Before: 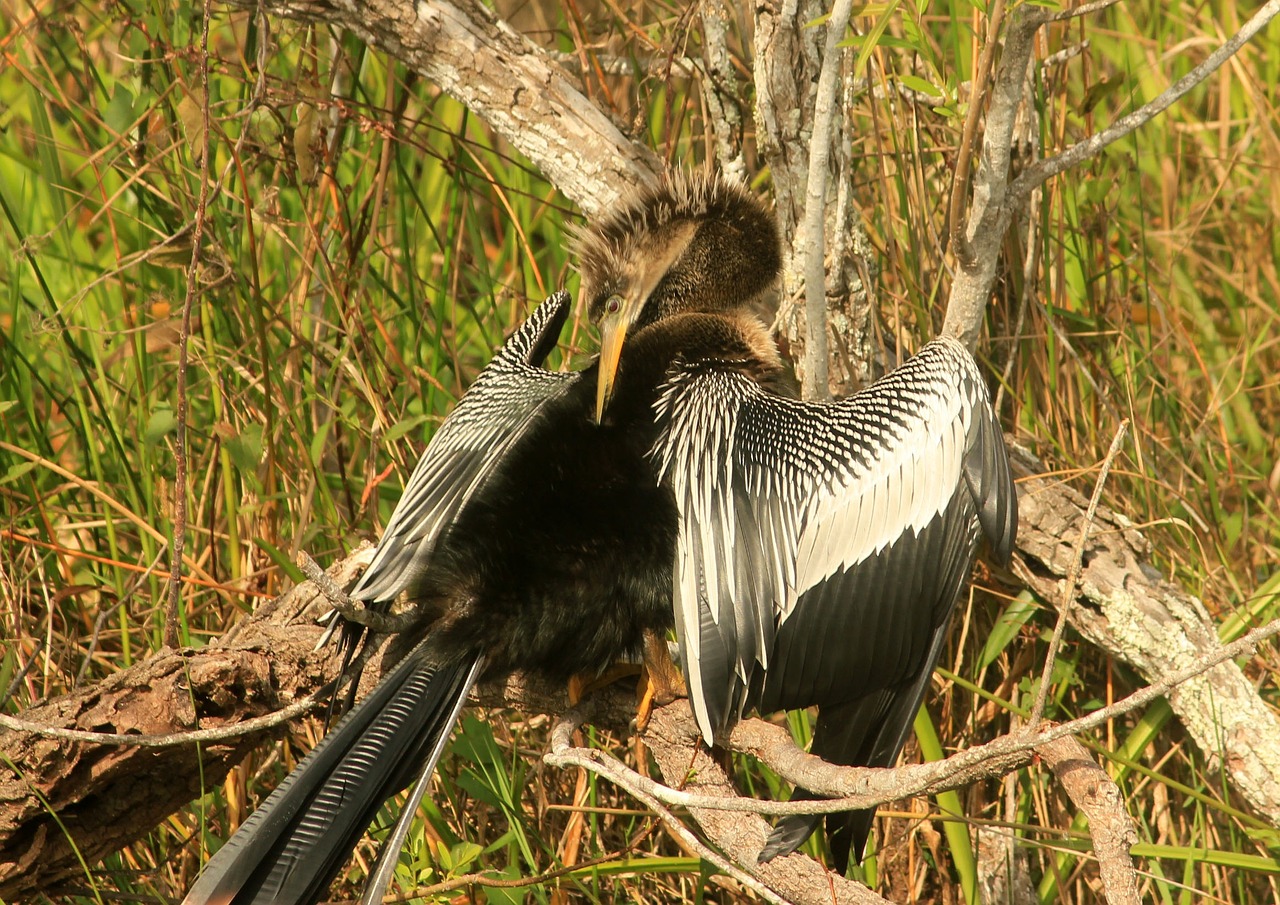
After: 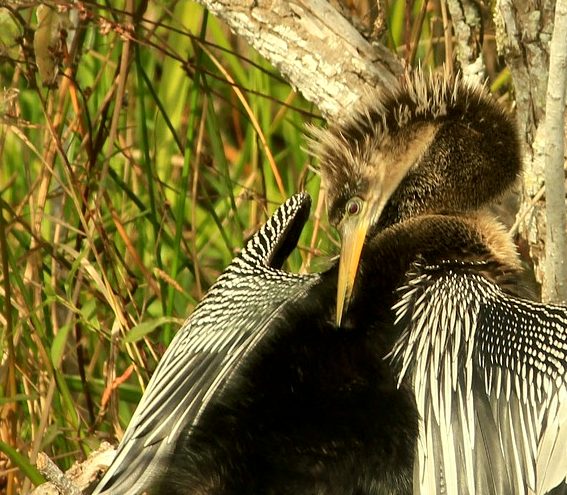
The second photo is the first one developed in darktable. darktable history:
crop: left 20.388%, top 10.888%, right 35.27%, bottom 34.393%
local contrast: mode bilateral grid, contrast 24, coarseness 61, detail 152%, midtone range 0.2
color correction: highlights a* -4.36, highlights b* 6.31
